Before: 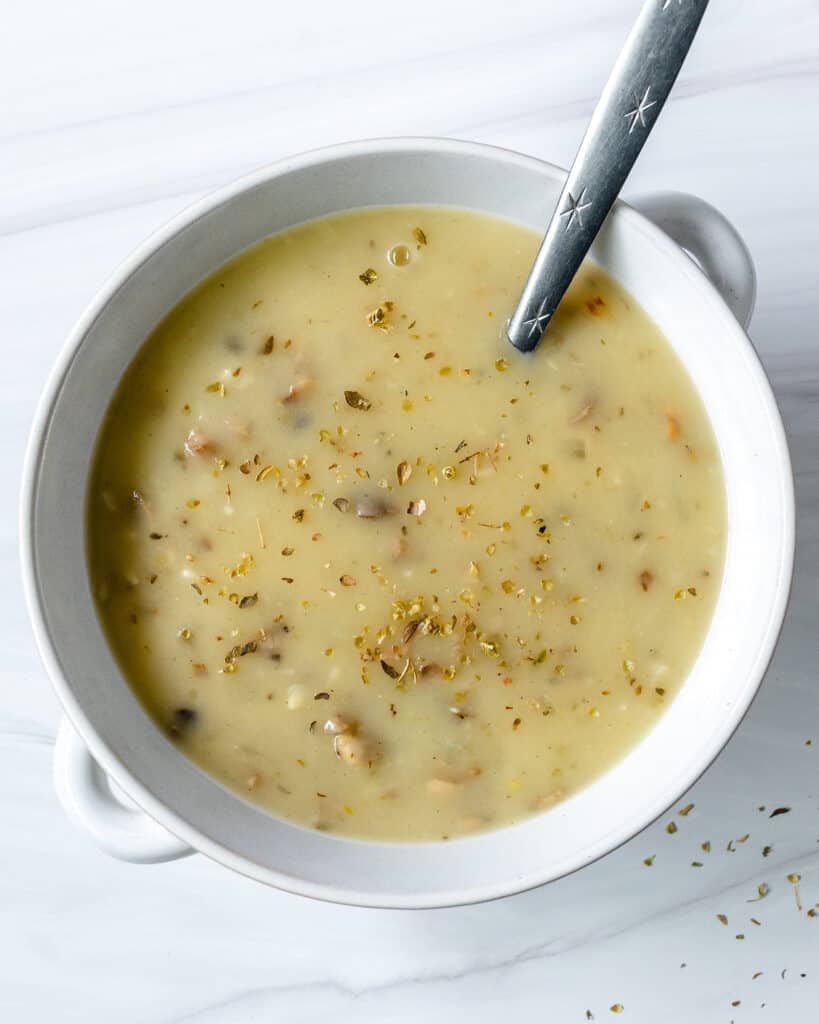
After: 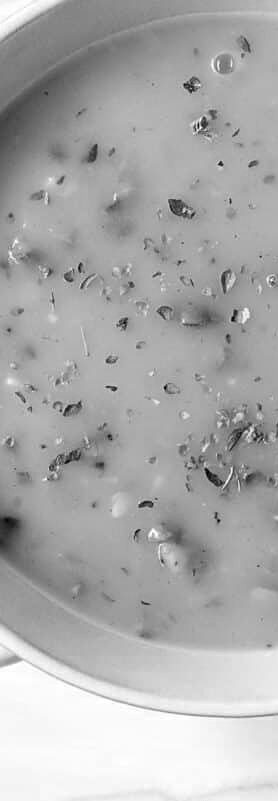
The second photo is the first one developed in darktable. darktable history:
sharpen: on, module defaults
color zones: curves: ch0 [(0, 0.613) (0.01, 0.613) (0.245, 0.448) (0.498, 0.529) (0.642, 0.665) (0.879, 0.777) (0.99, 0.613)]; ch1 [(0, 0) (0.143, 0) (0.286, 0) (0.429, 0) (0.571, 0) (0.714, 0) (0.857, 0)]
crop and rotate: left 21.602%, top 18.752%, right 44.352%, bottom 3.003%
